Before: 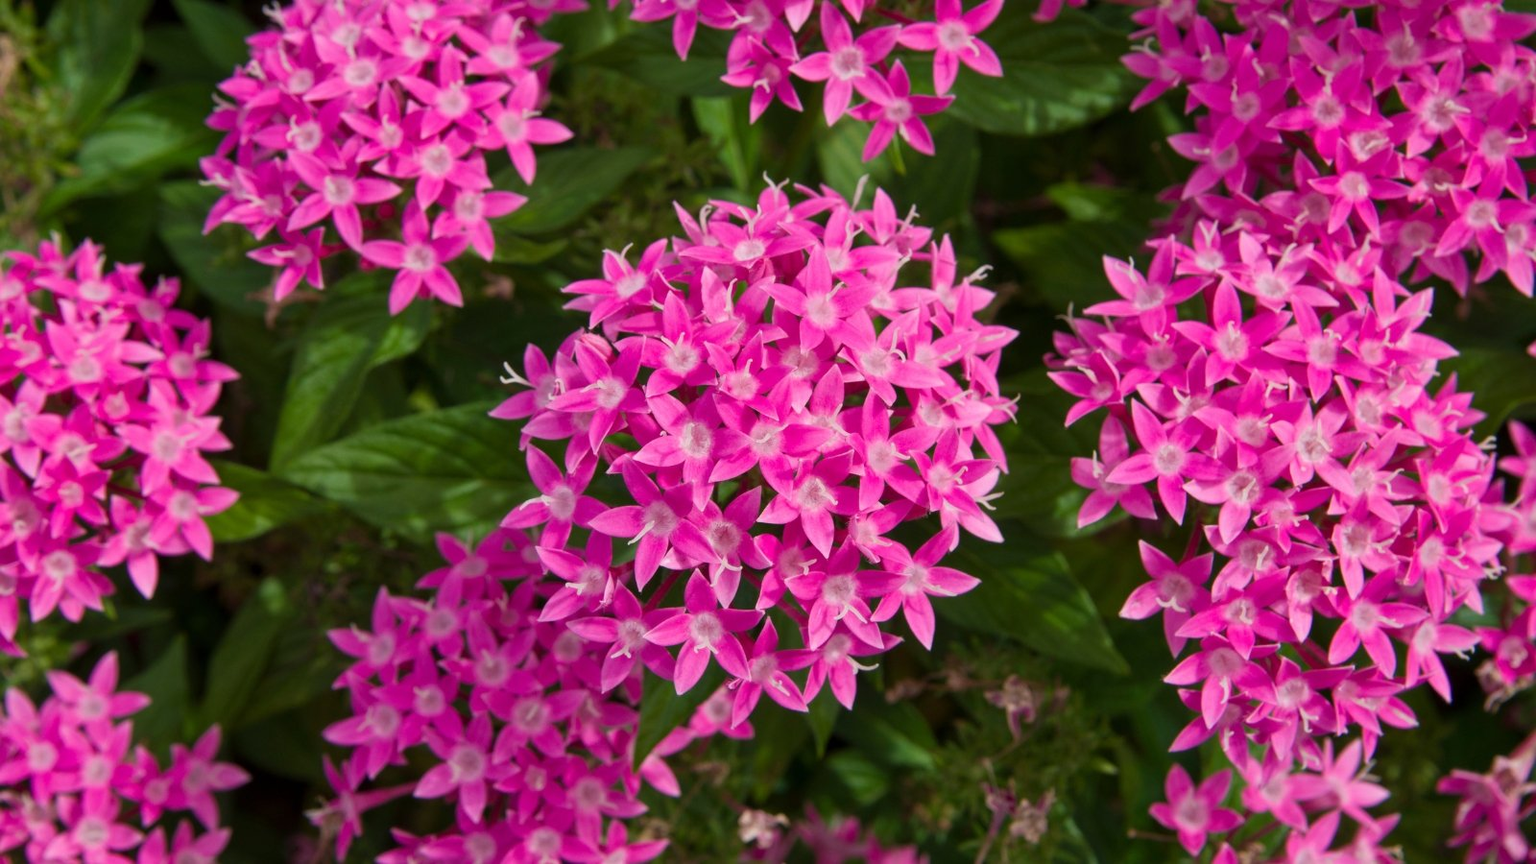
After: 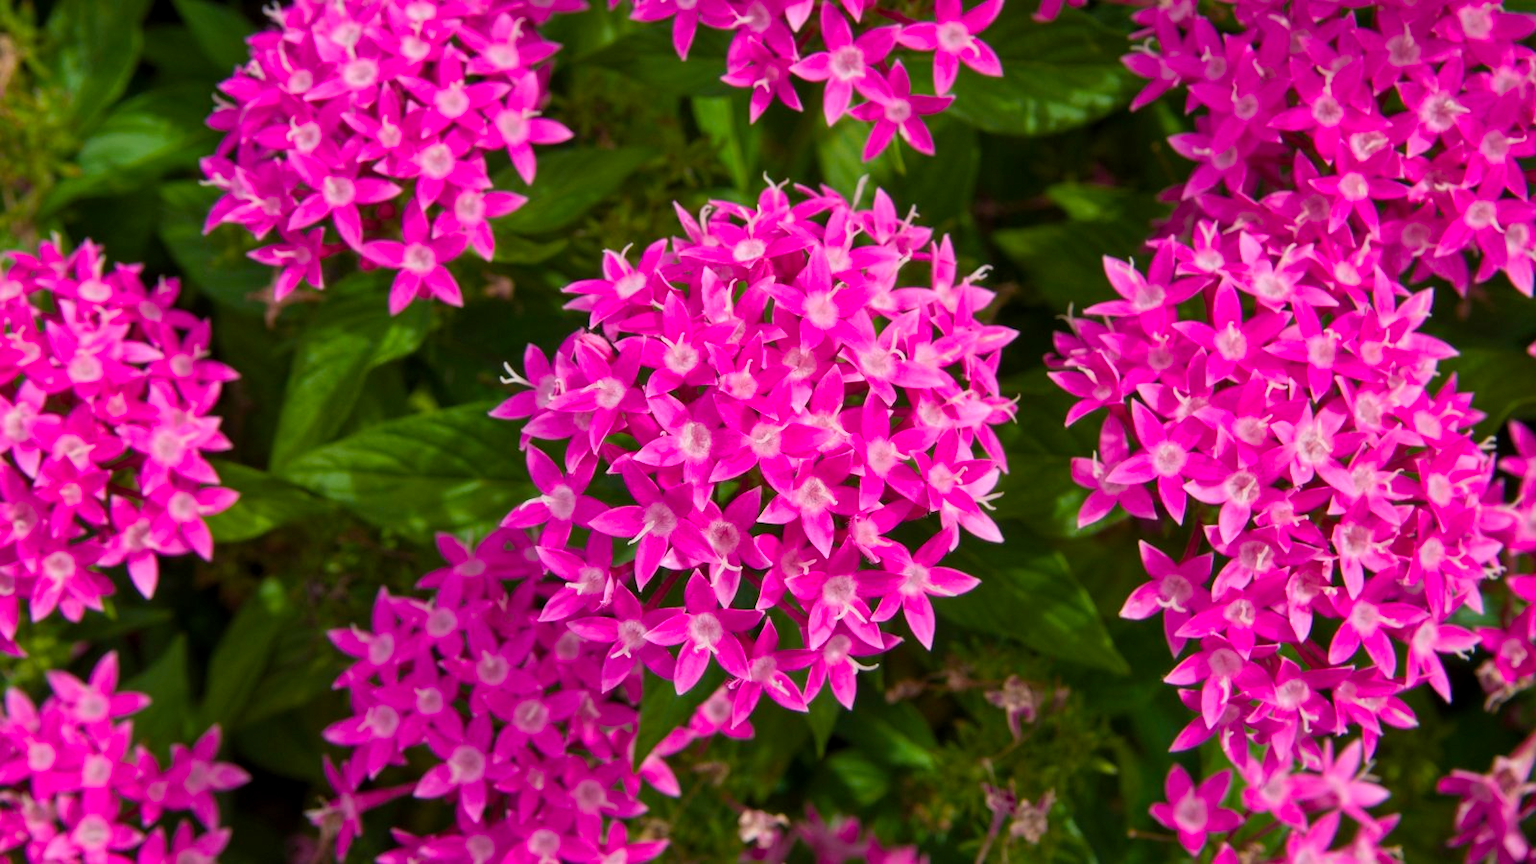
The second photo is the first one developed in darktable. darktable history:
exposure: black level correction 0.001, exposure 0.14 EV, compensate highlight preservation false
color balance rgb: perceptual saturation grading › global saturation 20%, global vibrance 20%
shadows and highlights: shadows 22.7, highlights -48.71, soften with gaussian
